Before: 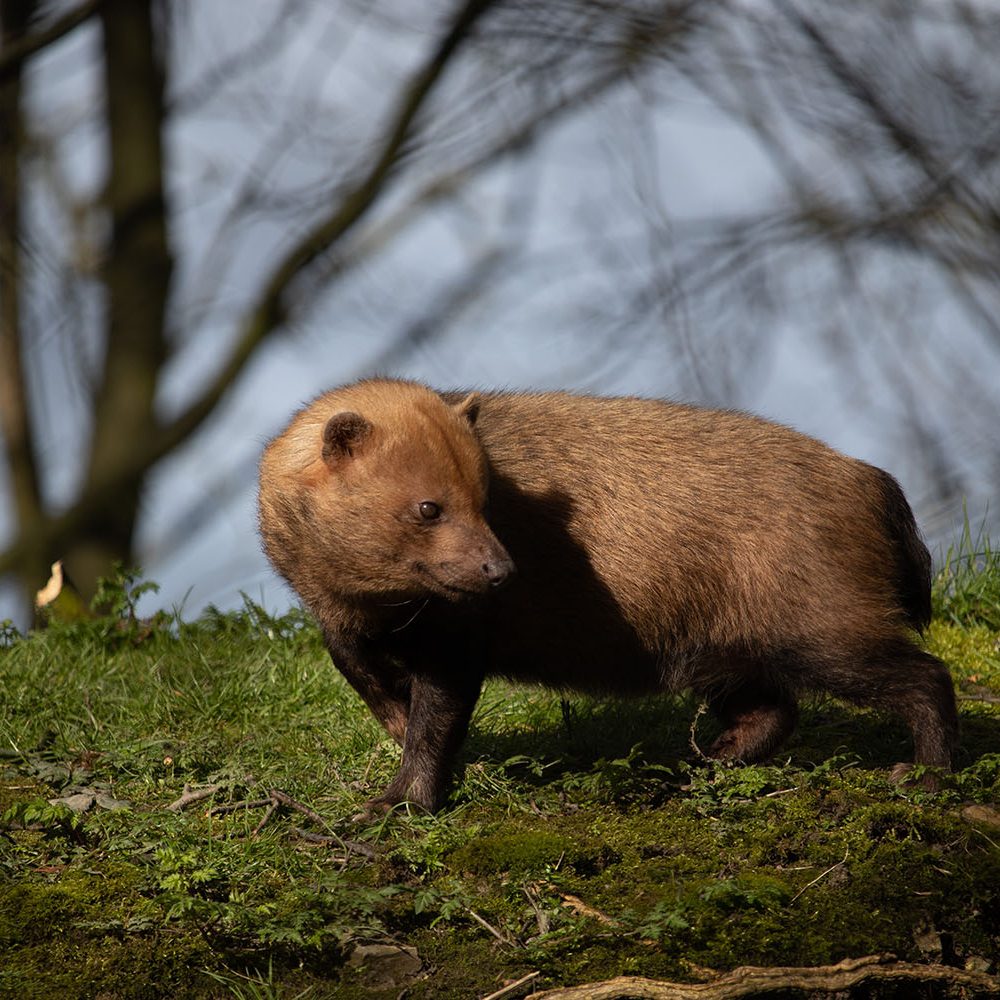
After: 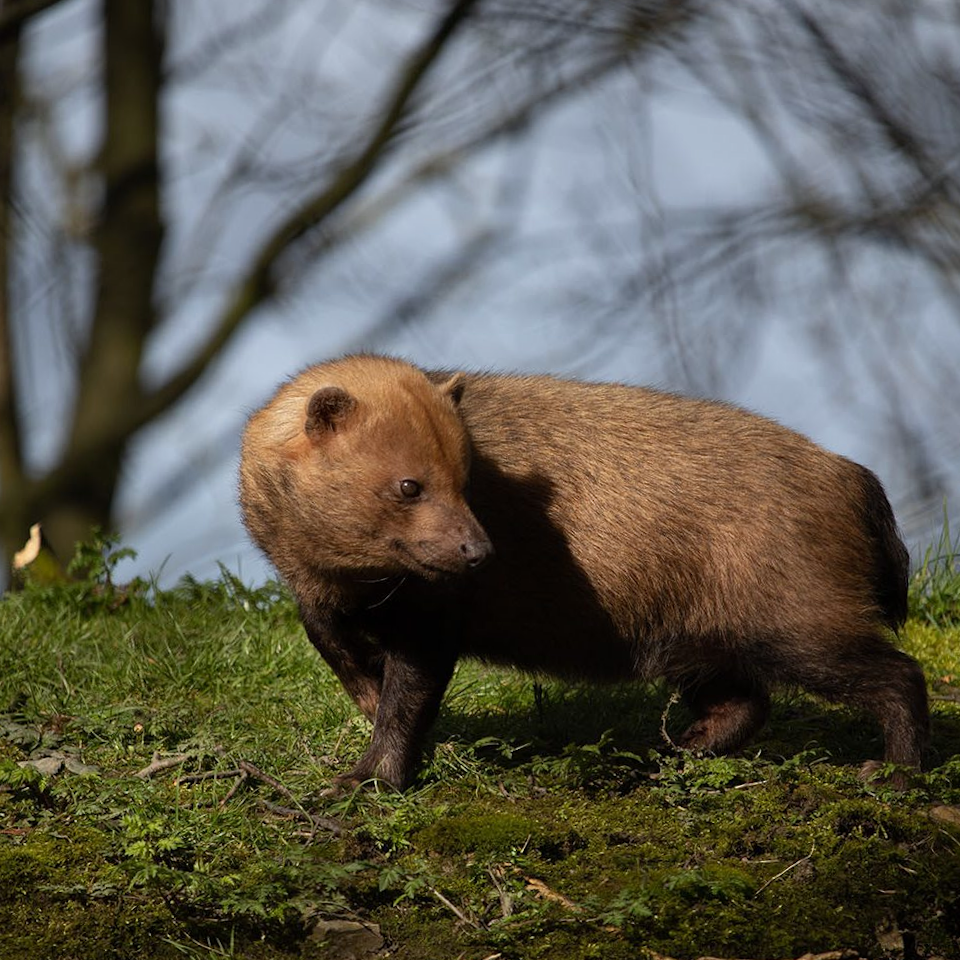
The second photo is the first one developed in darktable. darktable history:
crop and rotate: angle -2.38°
white balance: red 0.986, blue 1.01
